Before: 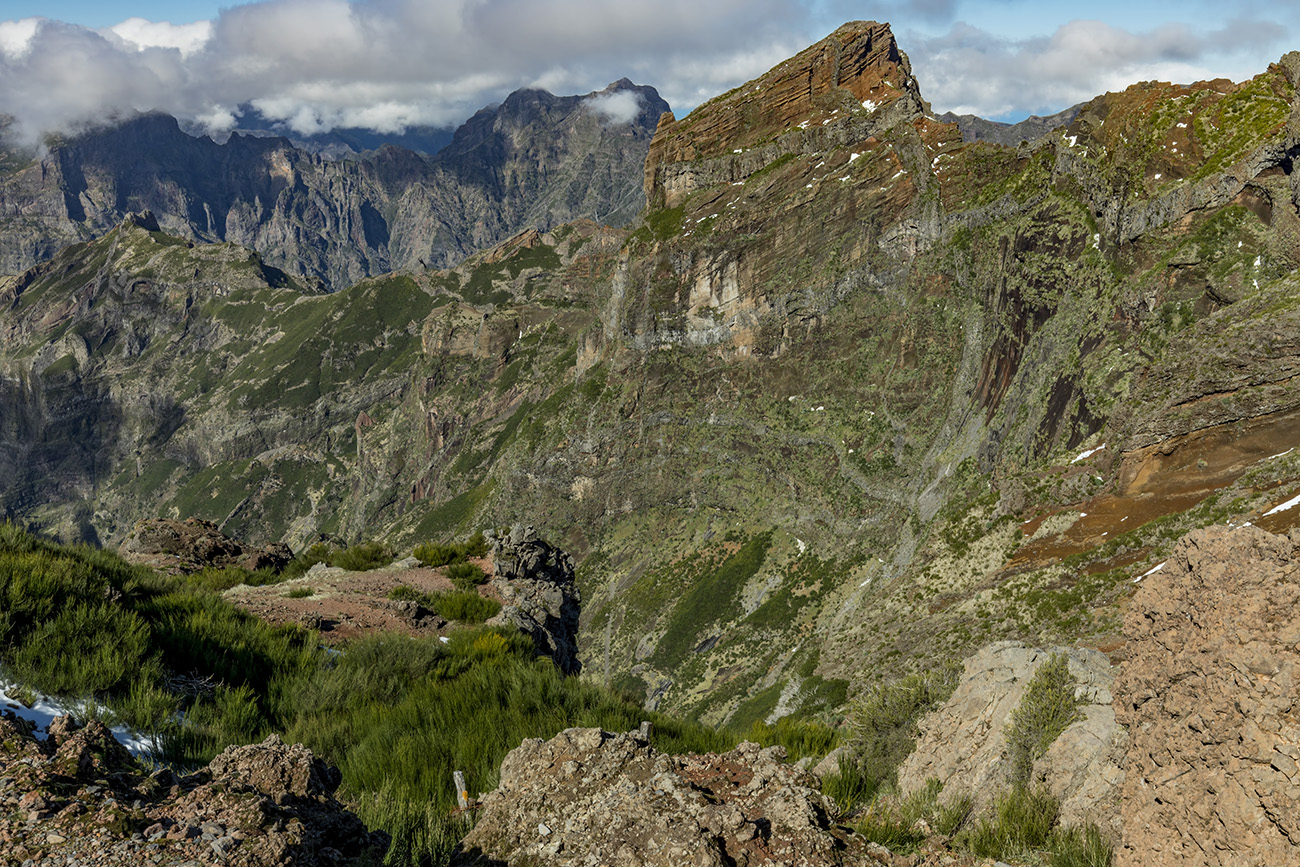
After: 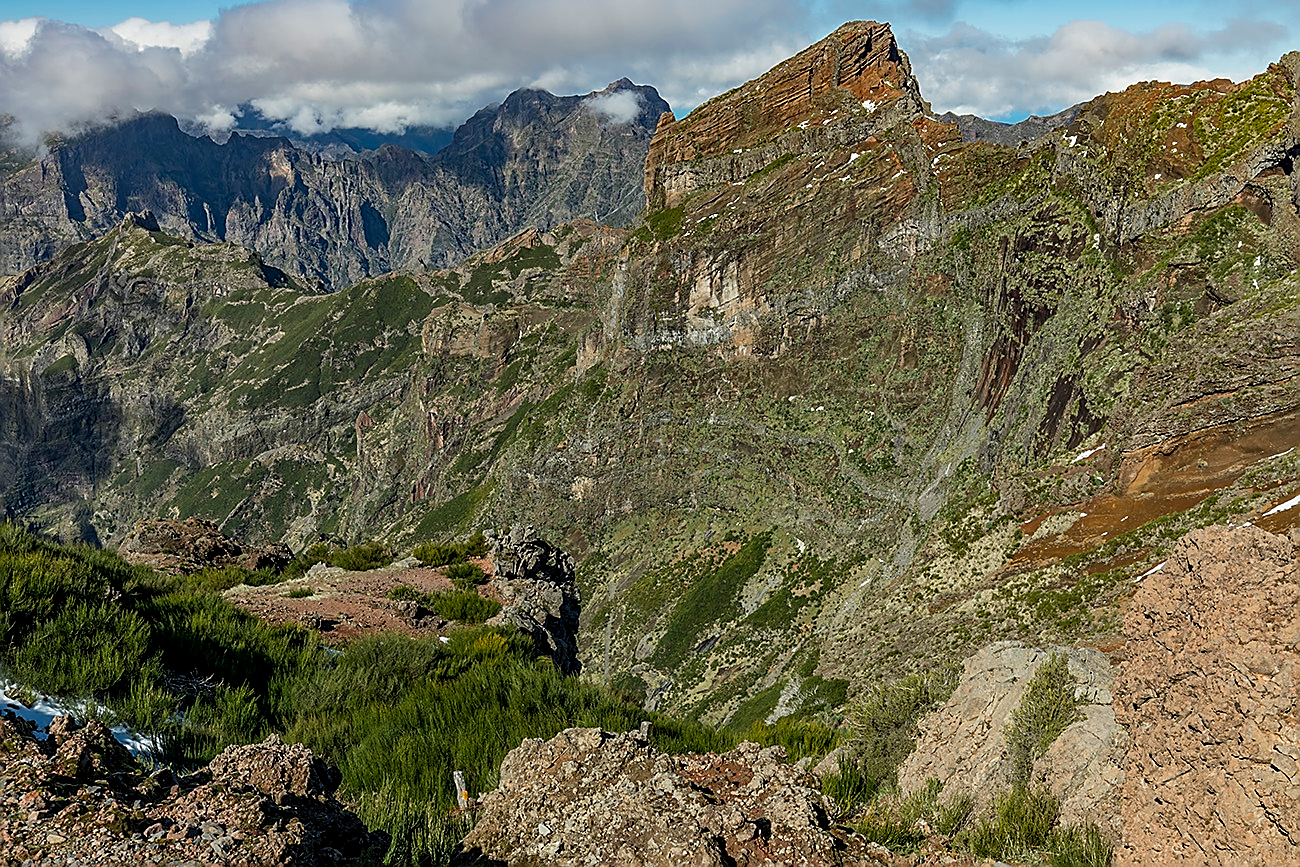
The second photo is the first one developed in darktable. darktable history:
exposure: compensate highlight preservation false
sharpen: radius 1.4, amount 1.25, threshold 0.7
